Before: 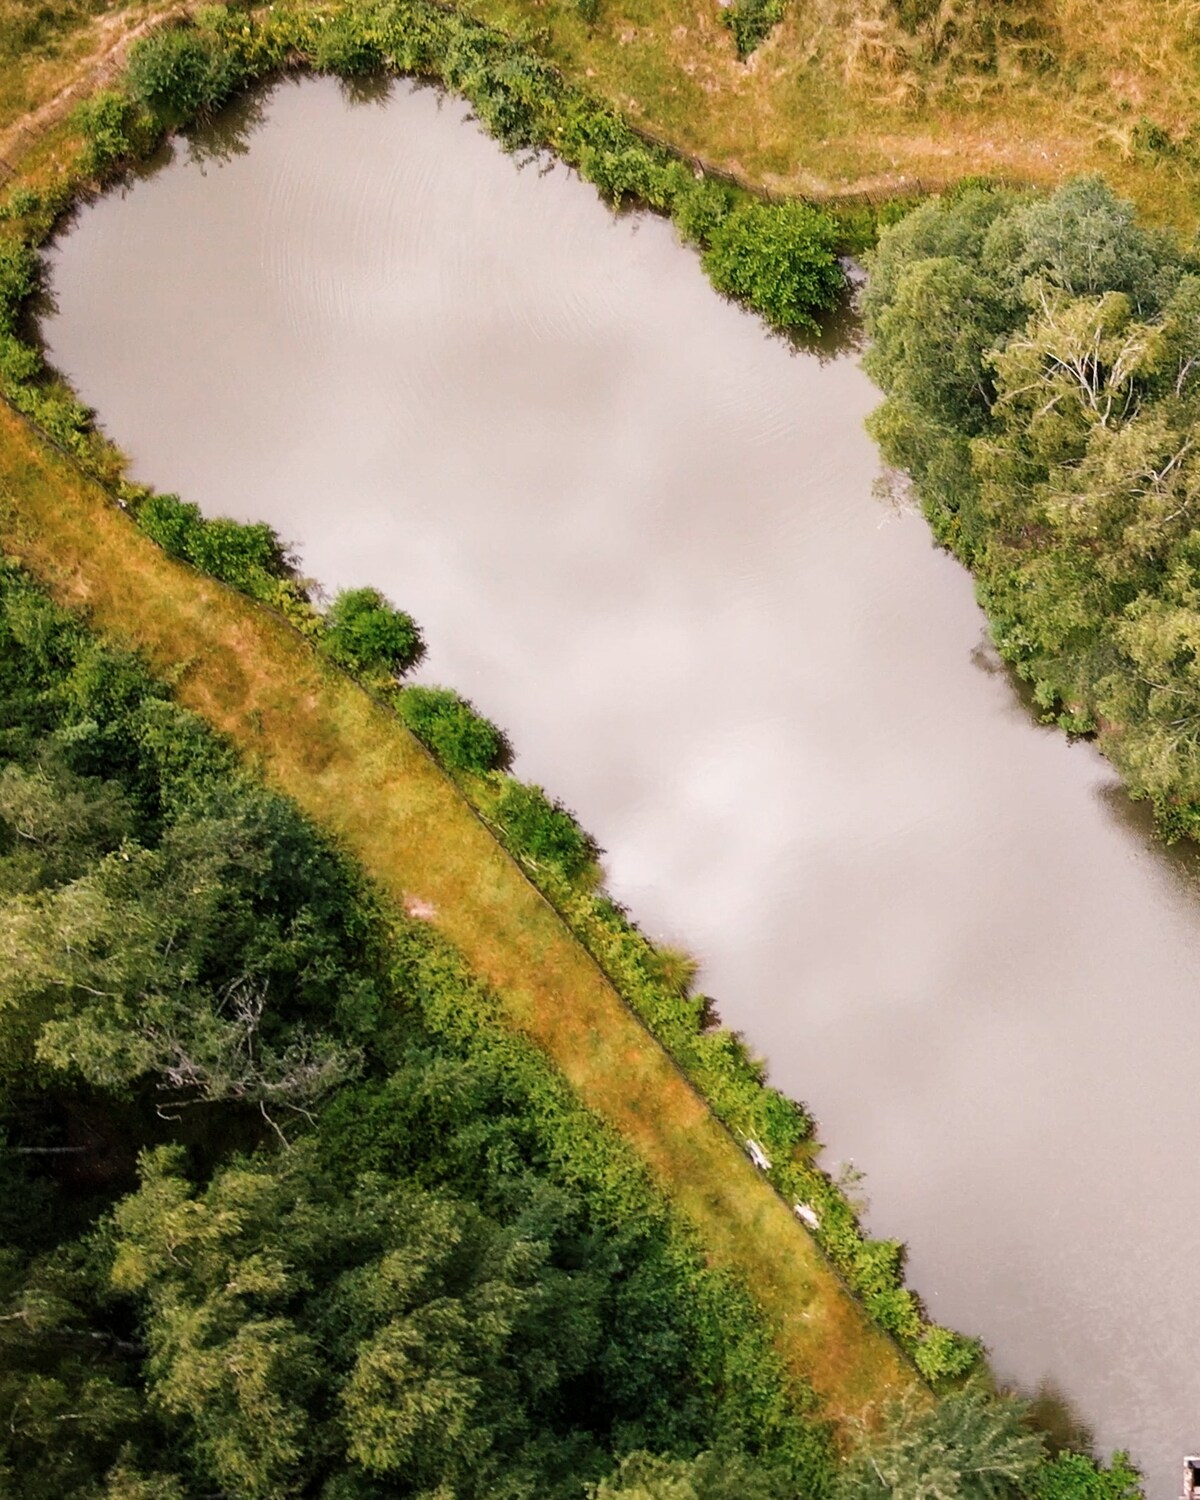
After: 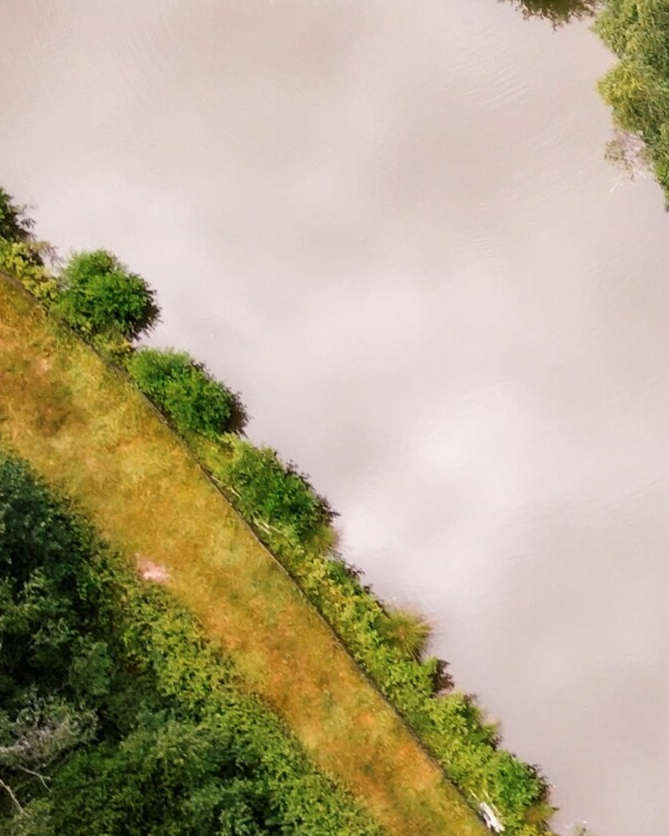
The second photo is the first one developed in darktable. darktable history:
crop and rotate: left 22.296%, top 22.524%, right 21.917%, bottom 21.726%
